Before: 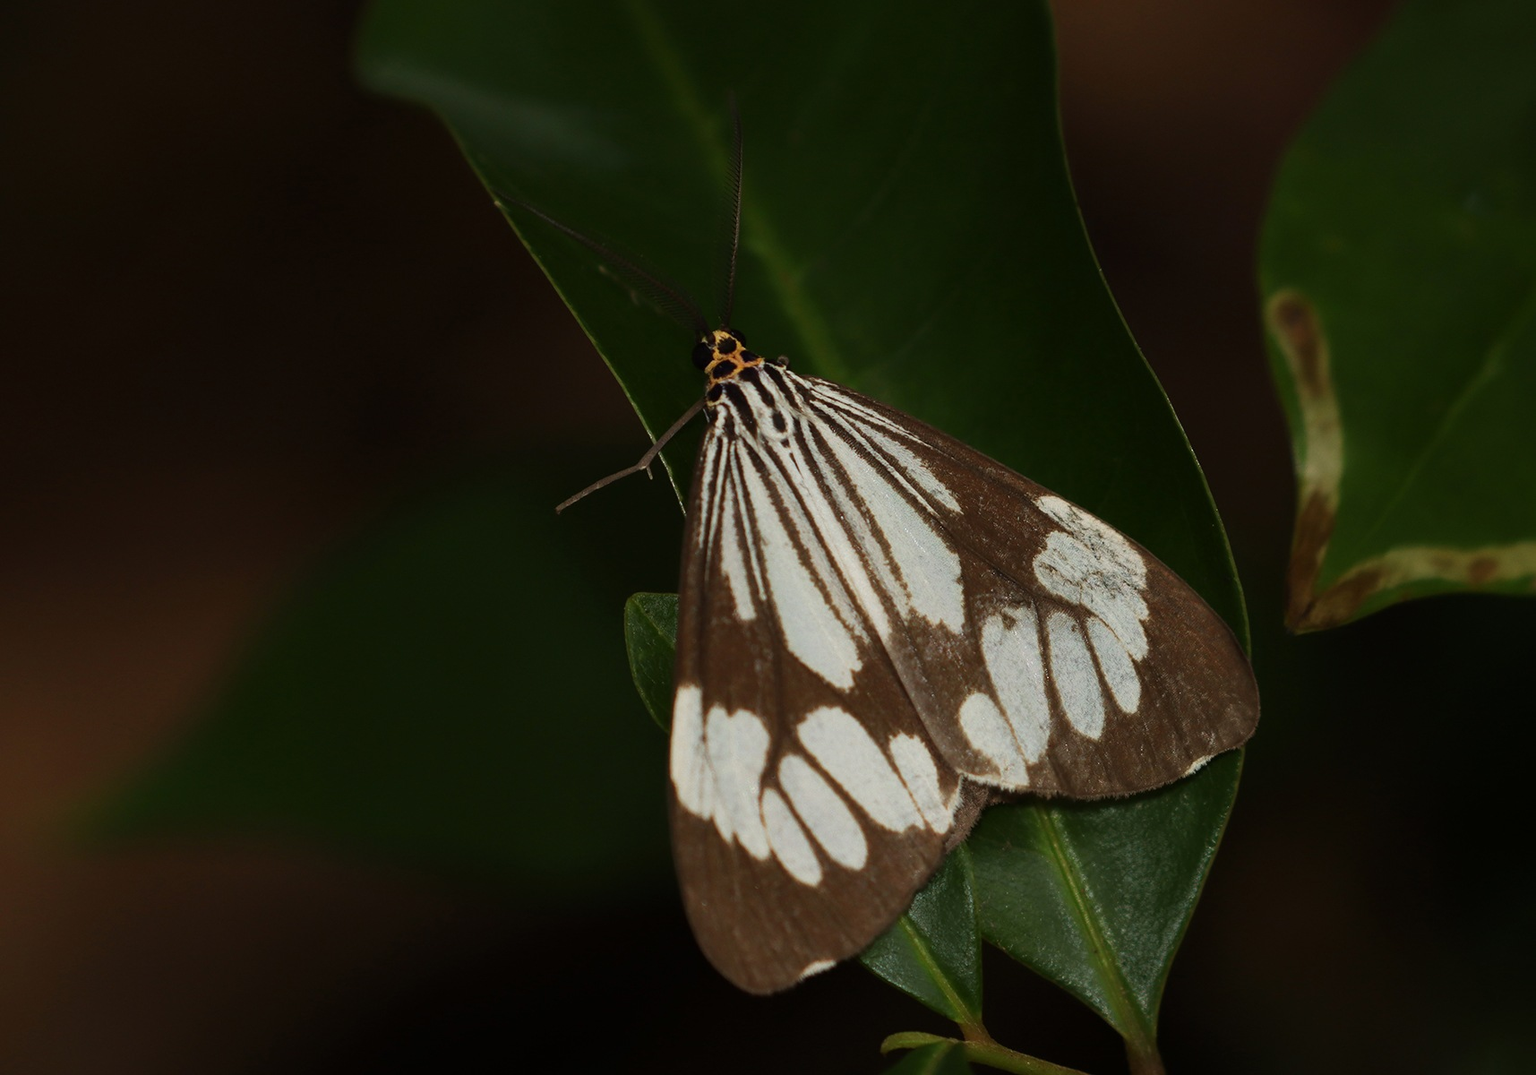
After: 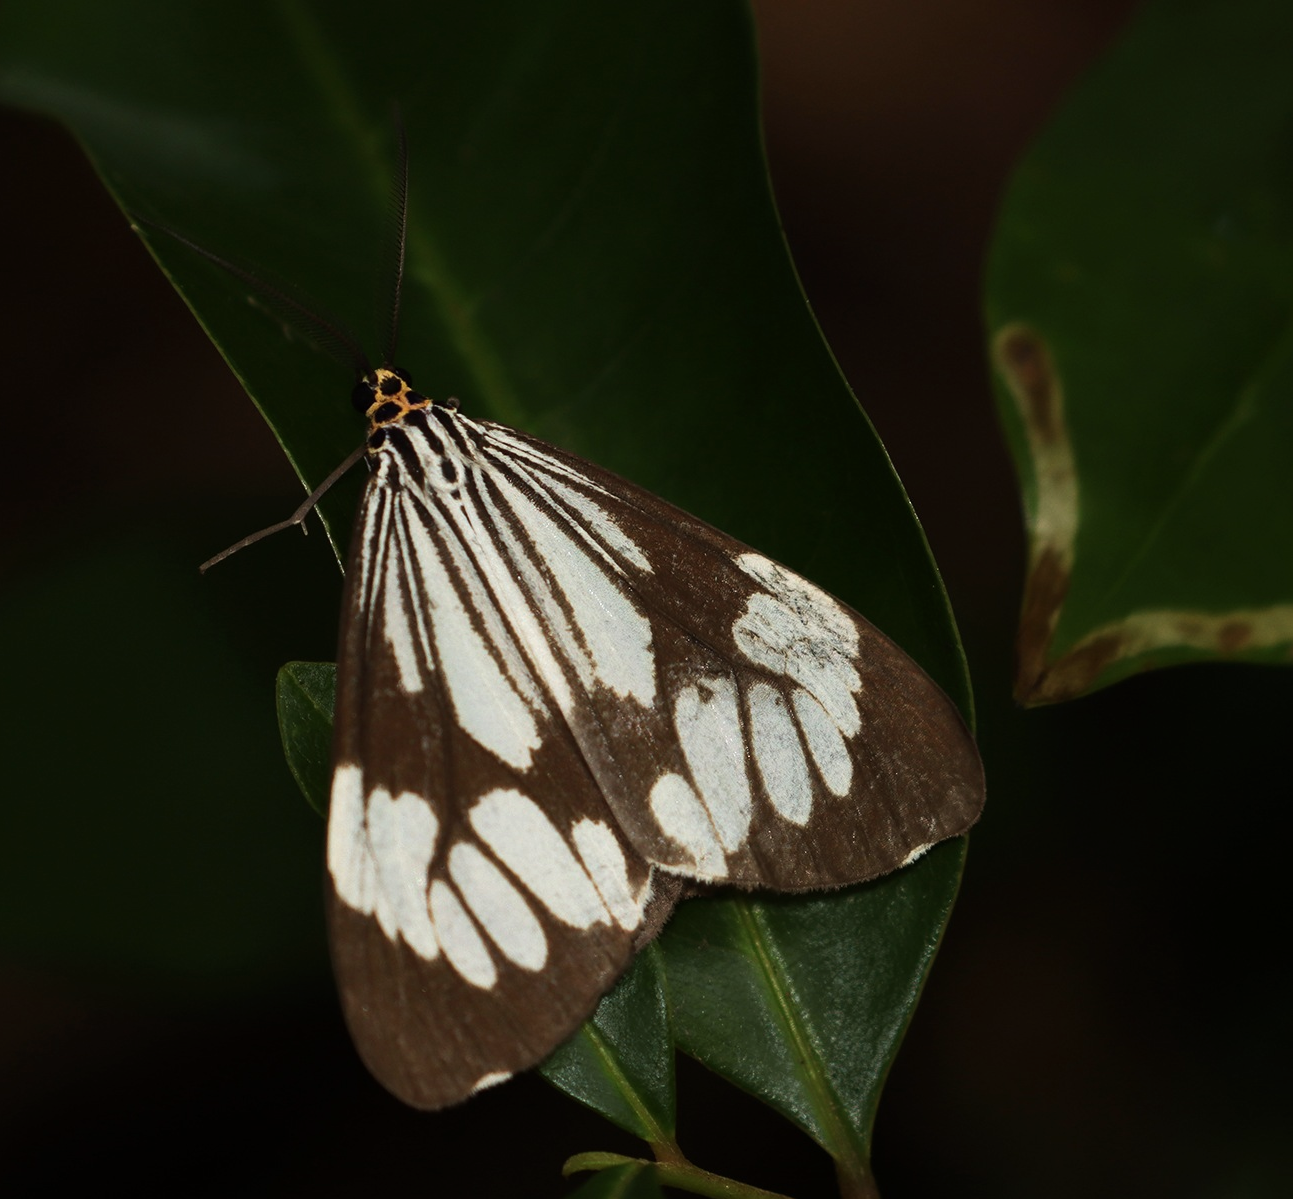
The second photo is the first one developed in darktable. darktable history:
tone equalizer: -8 EV -0.417 EV, -7 EV -0.389 EV, -6 EV -0.333 EV, -5 EV -0.222 EV, -3 EV 0.222 EV, -2 EV 0.333 EV, -1 EV 0.389 EV, +0 EV 0.417 EV, edges refinement/feathering 500, mask exposure compensation -1.57 EV, preserve details no
contrast brightness saturation: saturation -0.05
crop and rotate: left 24.6%
